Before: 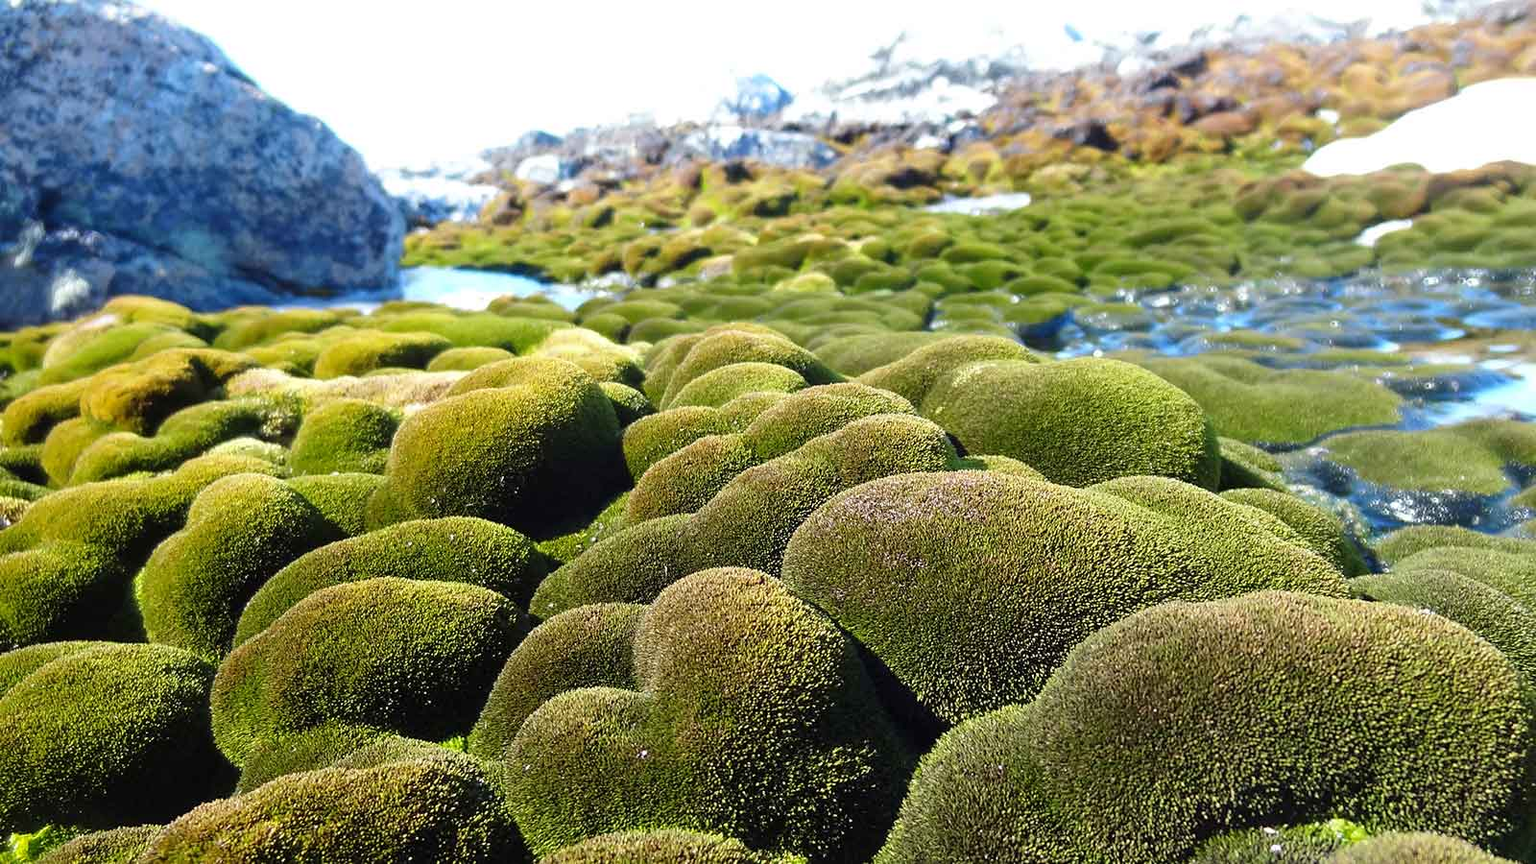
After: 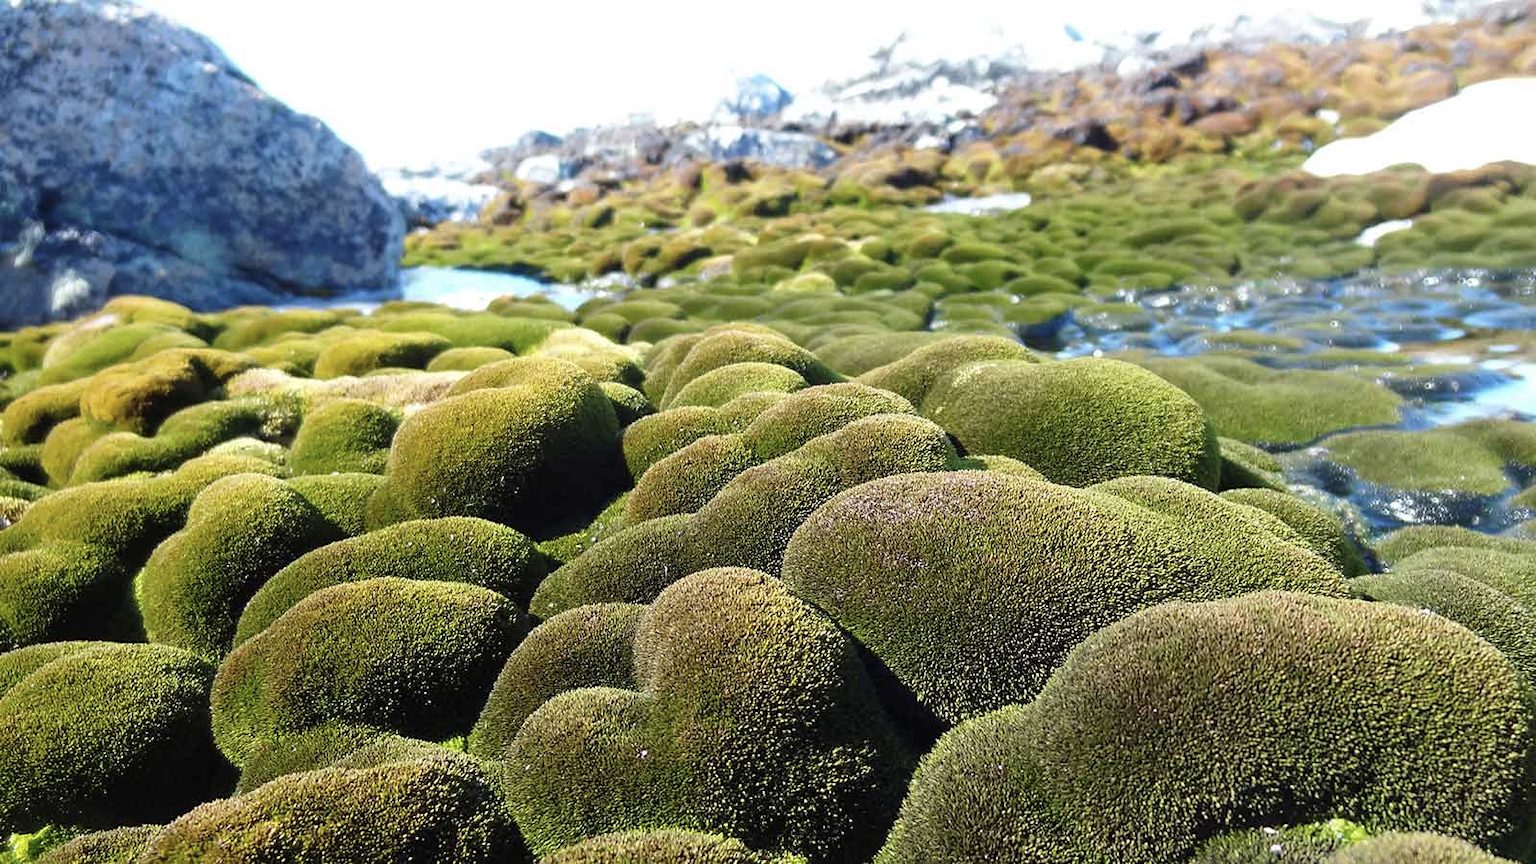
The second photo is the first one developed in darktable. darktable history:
contrast brightness saturation: saturation -0.16
